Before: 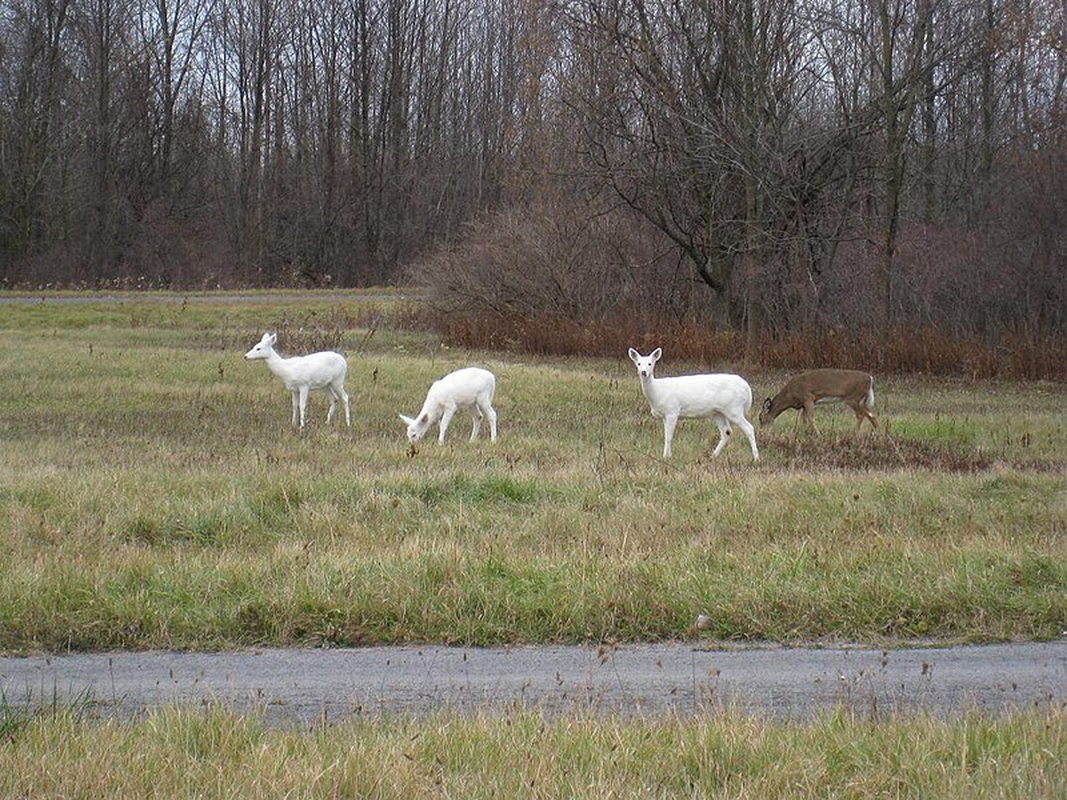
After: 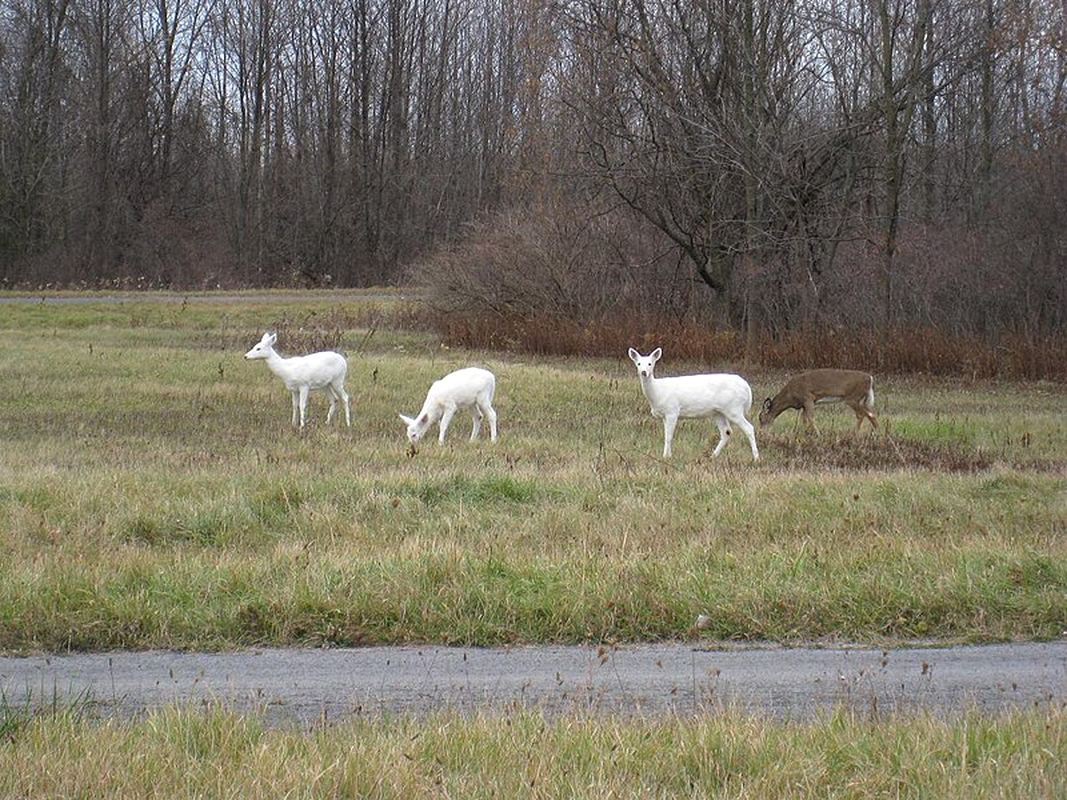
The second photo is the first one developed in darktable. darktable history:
shadows and highlights: radius 170.17, shadows 26.03, white point adjustment 3.05, highlights -68.81, soften with gaussian
